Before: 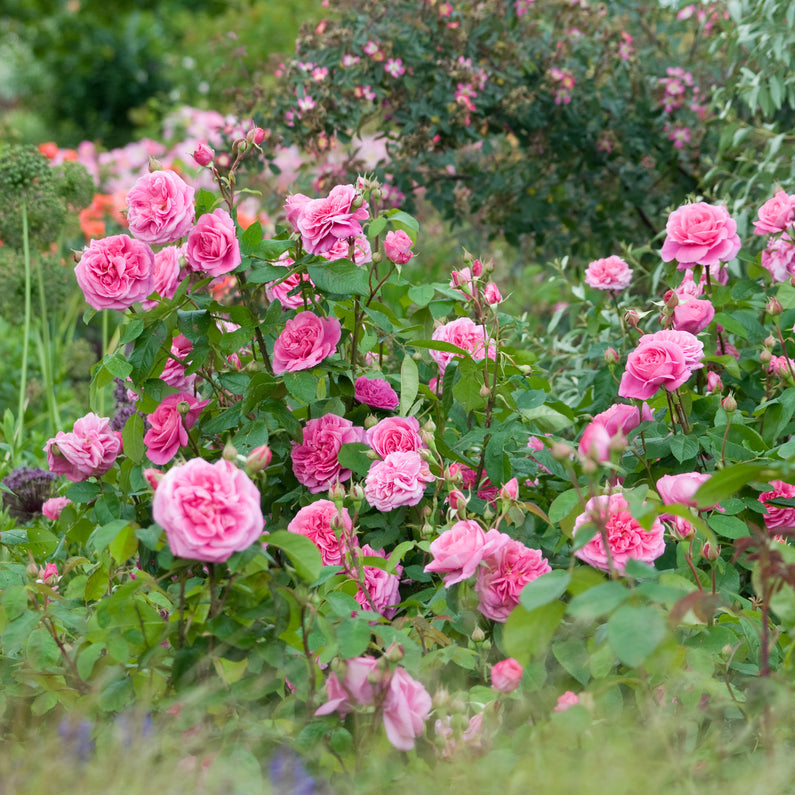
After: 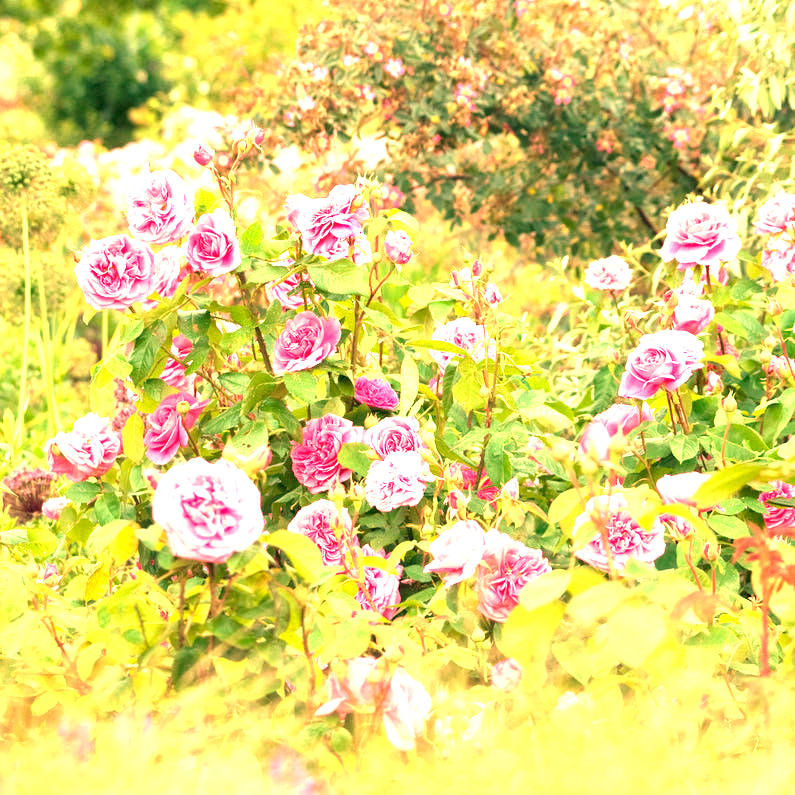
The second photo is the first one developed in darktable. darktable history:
white balance: red 1.467, blue 0.684
exposure: exposure 2 EV, compensate highlight preservation false
